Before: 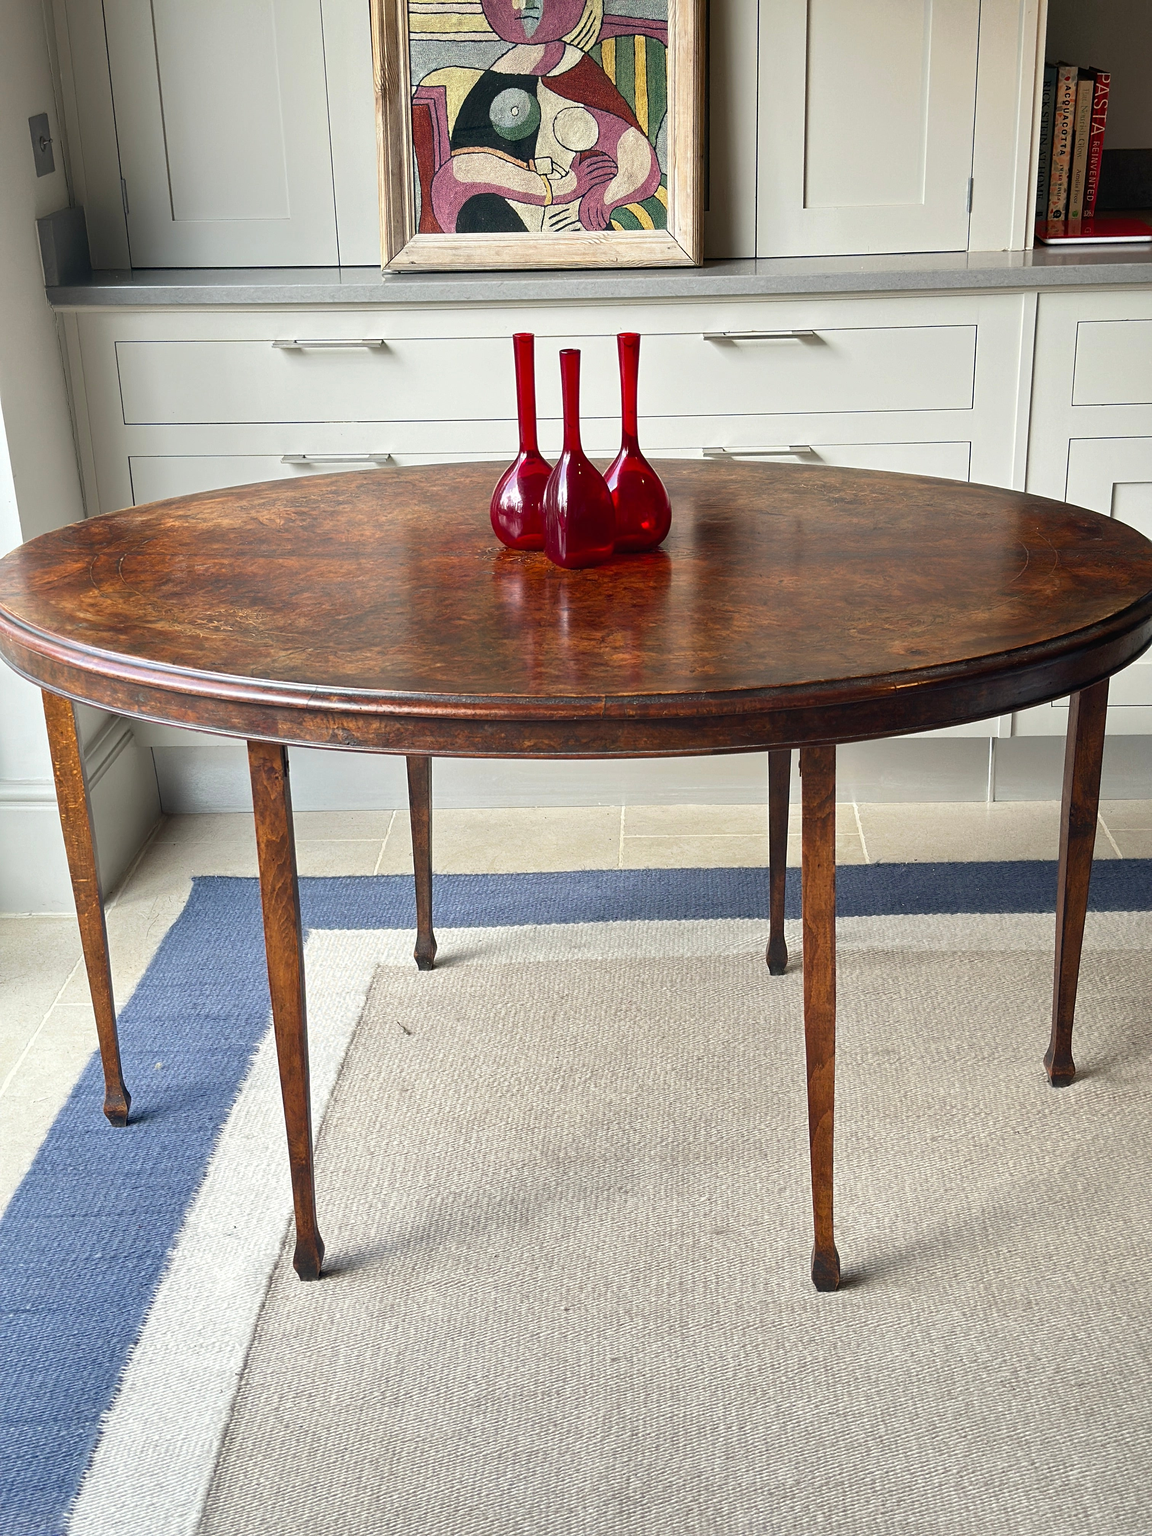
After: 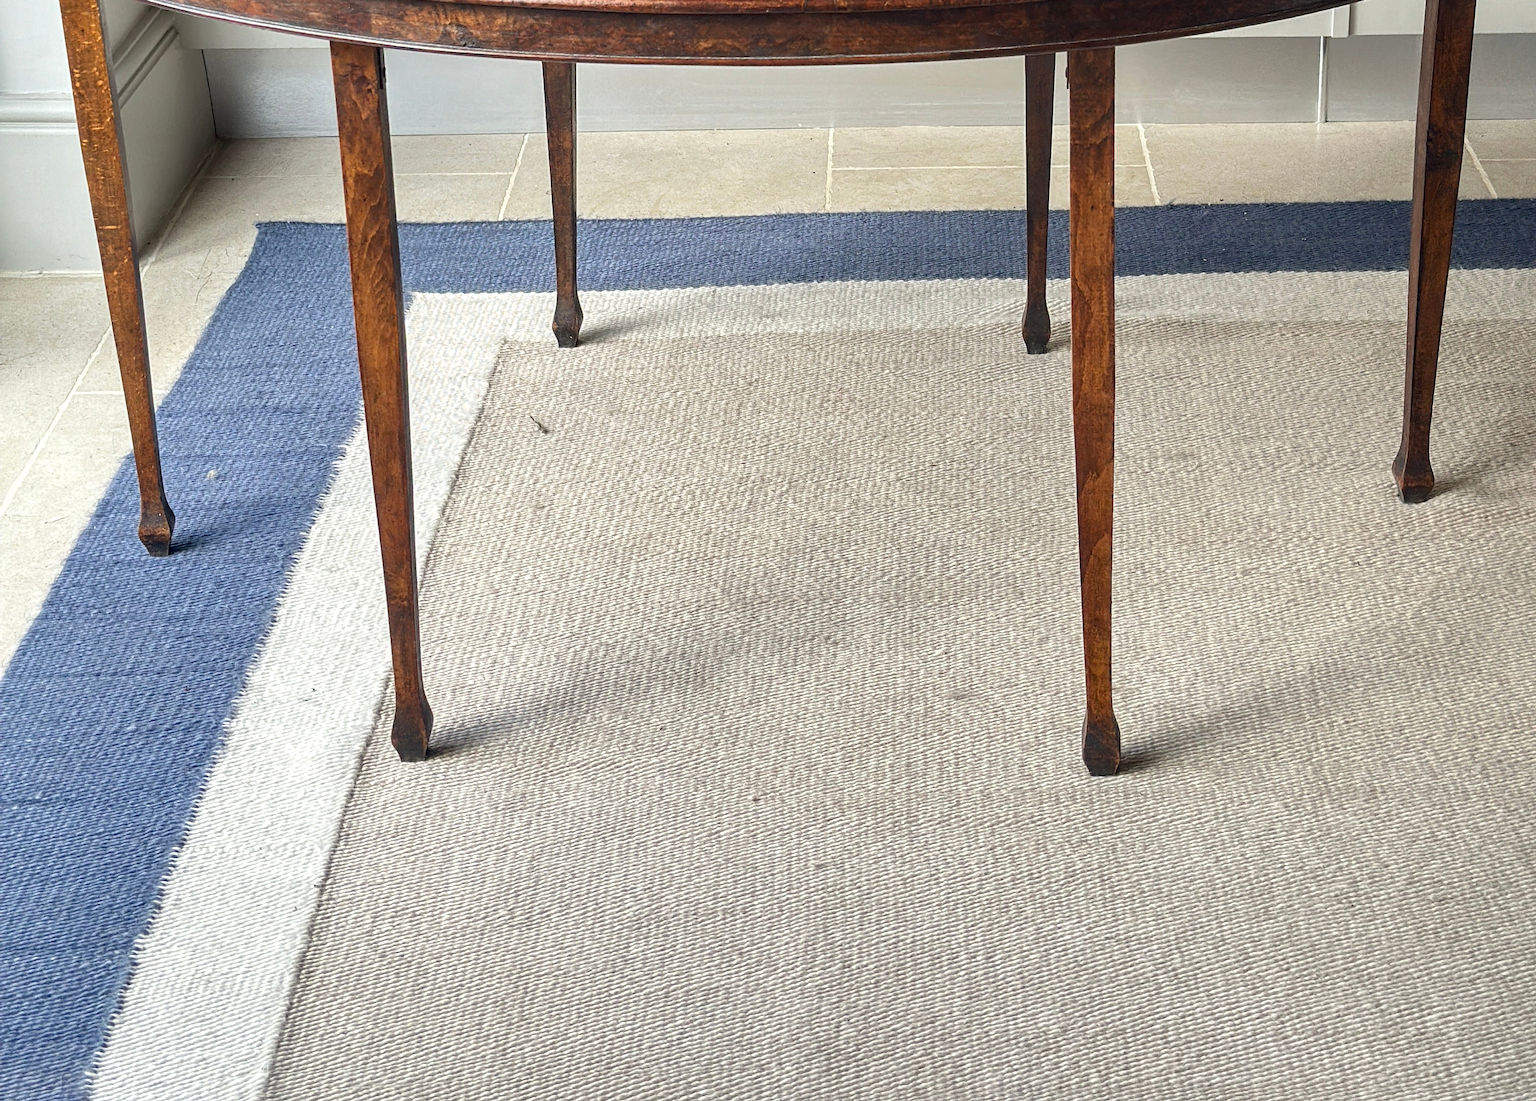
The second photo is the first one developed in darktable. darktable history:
crop and rotate: top 46.237%
local contrast: on, module defaults
